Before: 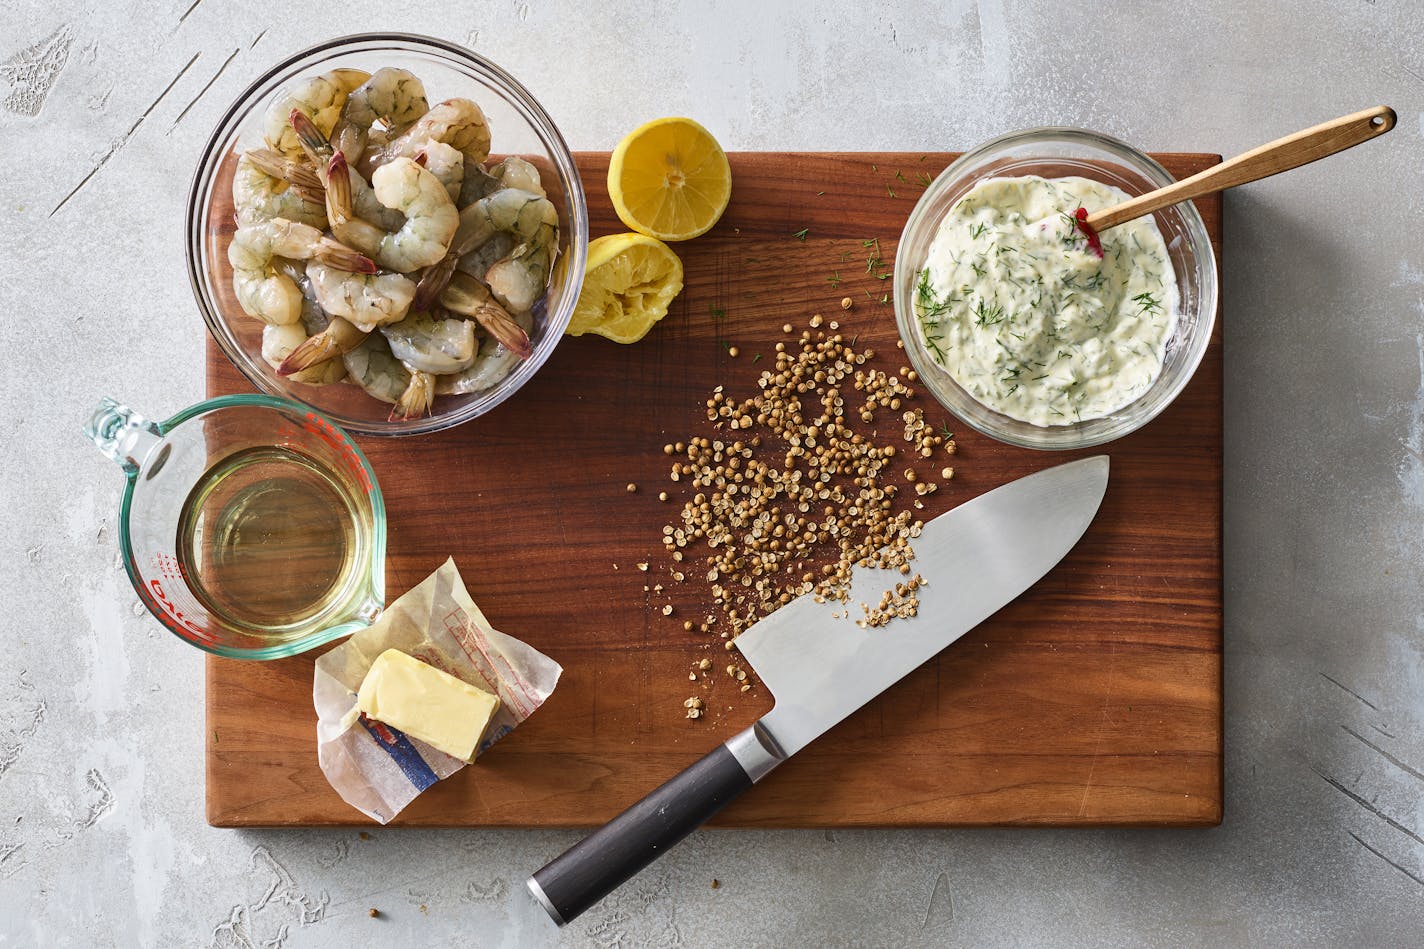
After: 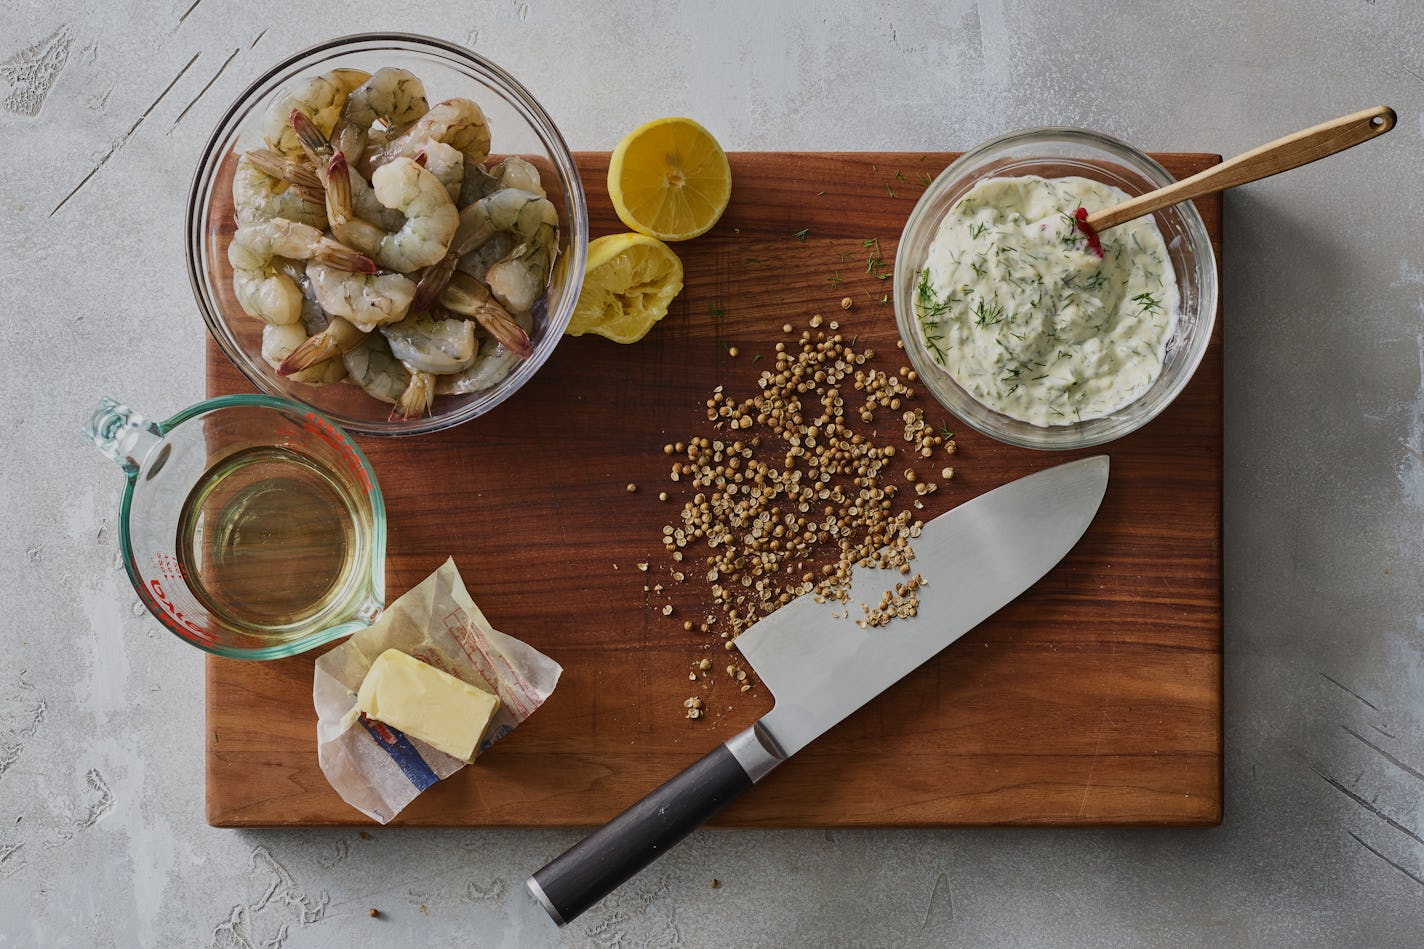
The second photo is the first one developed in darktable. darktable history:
exposure: exposure -0.589 EV, compensate highlight preservation false
